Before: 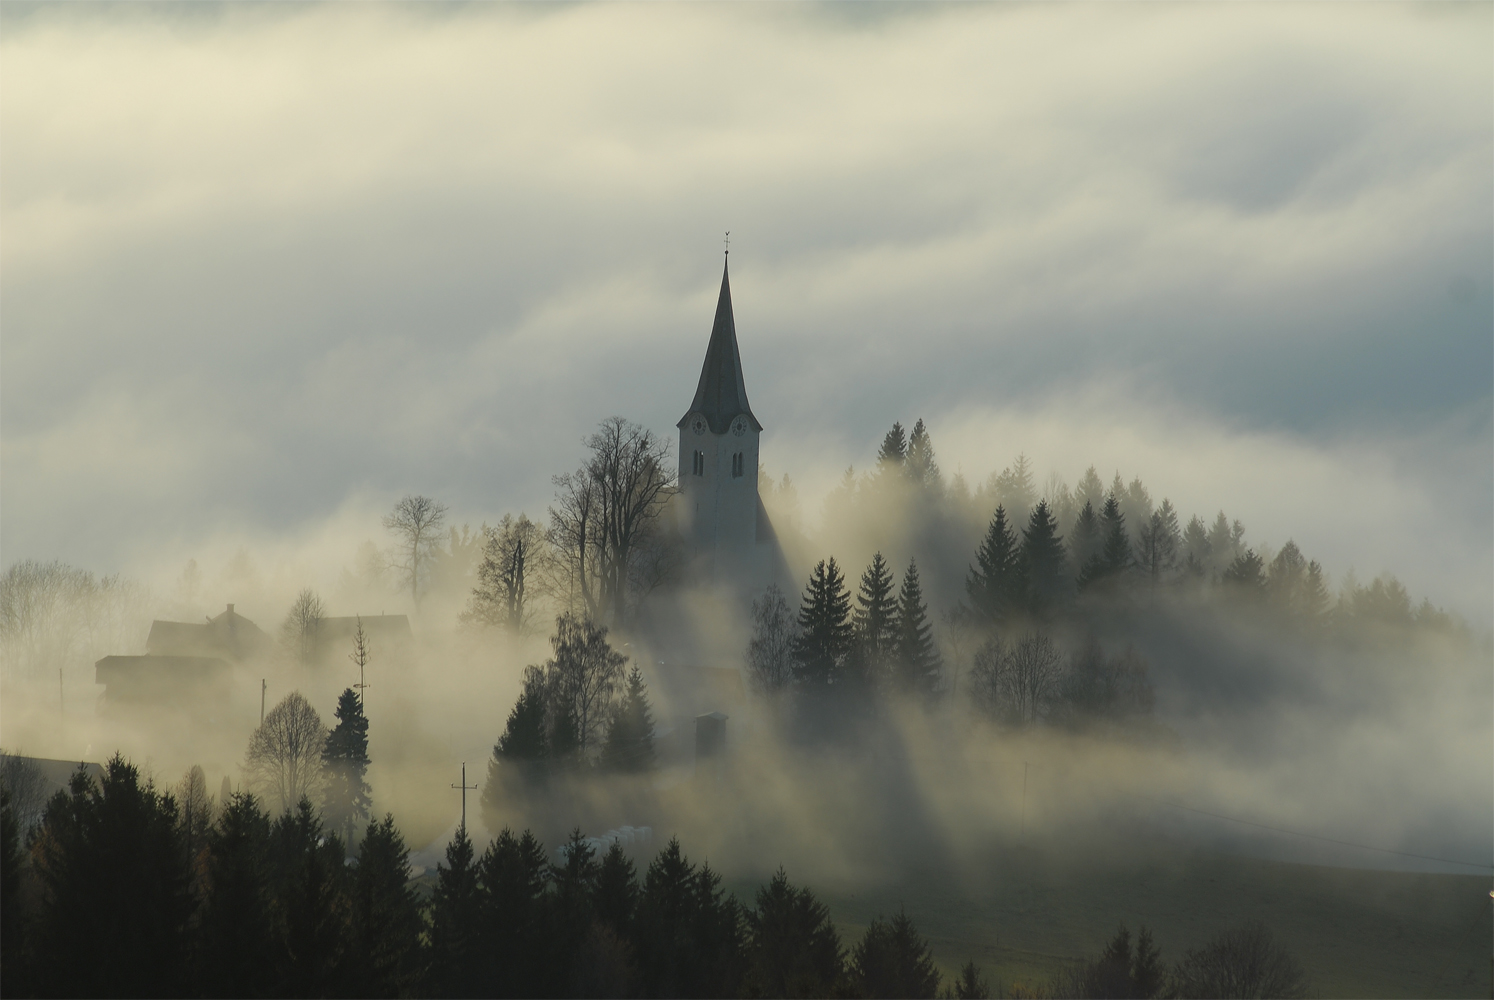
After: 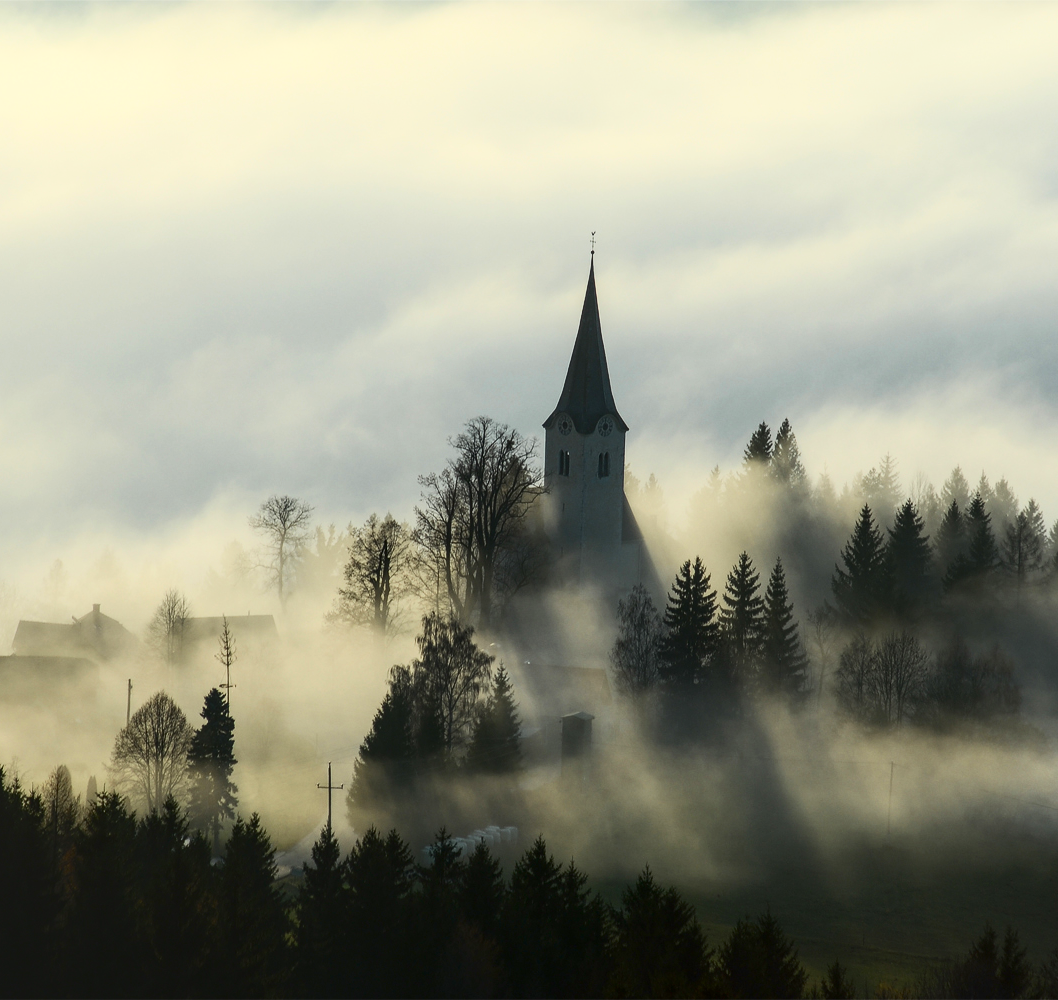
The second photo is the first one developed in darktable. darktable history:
crop and rotate: left 9.034%, right 20.109%
contrast brightness saturation: contrast 0.41, brightness 0.044, saturation 0.264
local contrast: on, module defaults
